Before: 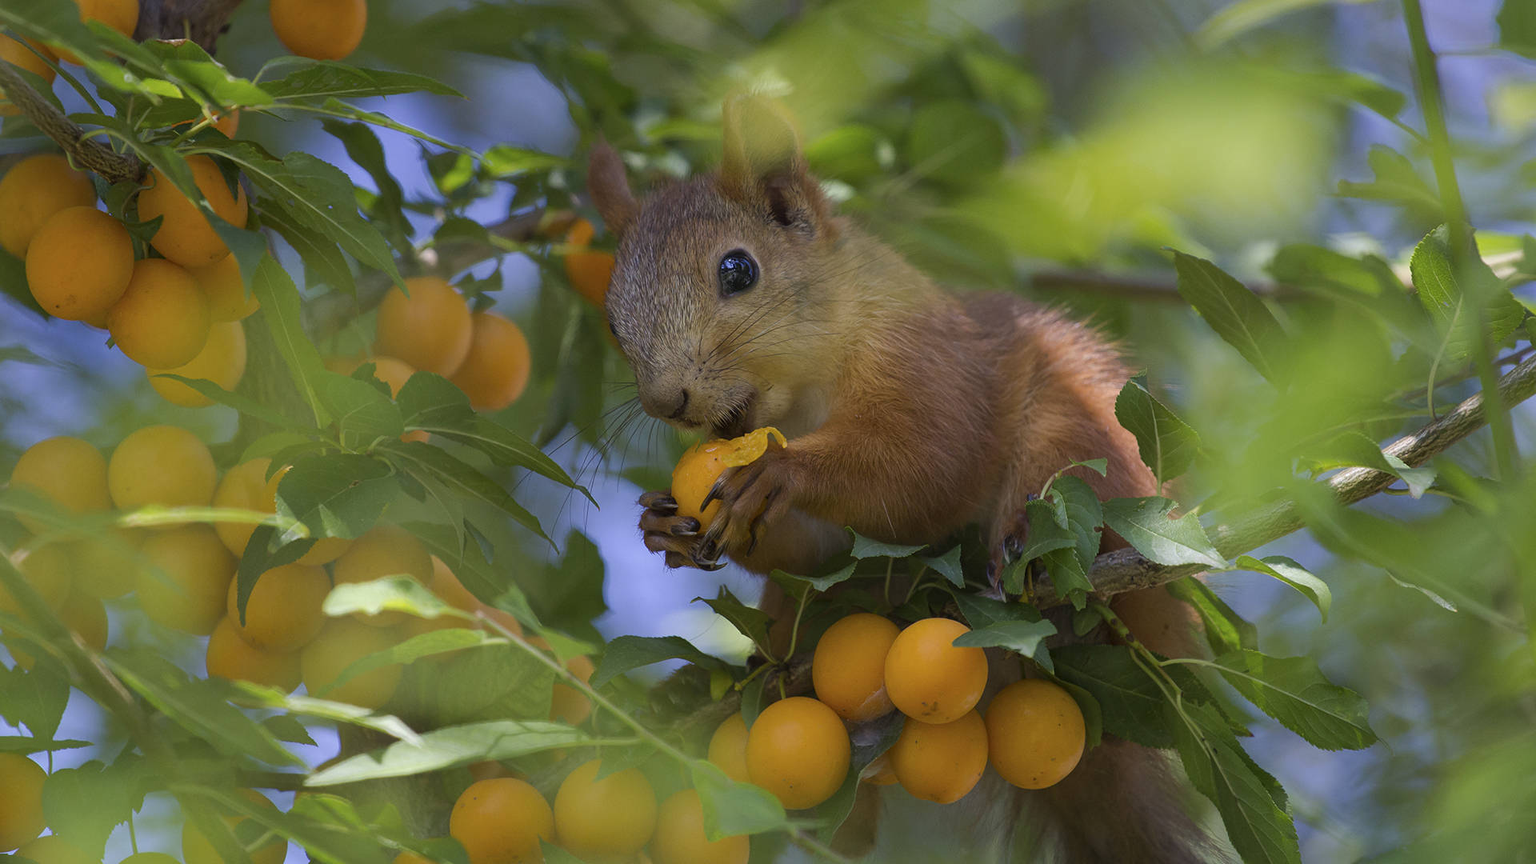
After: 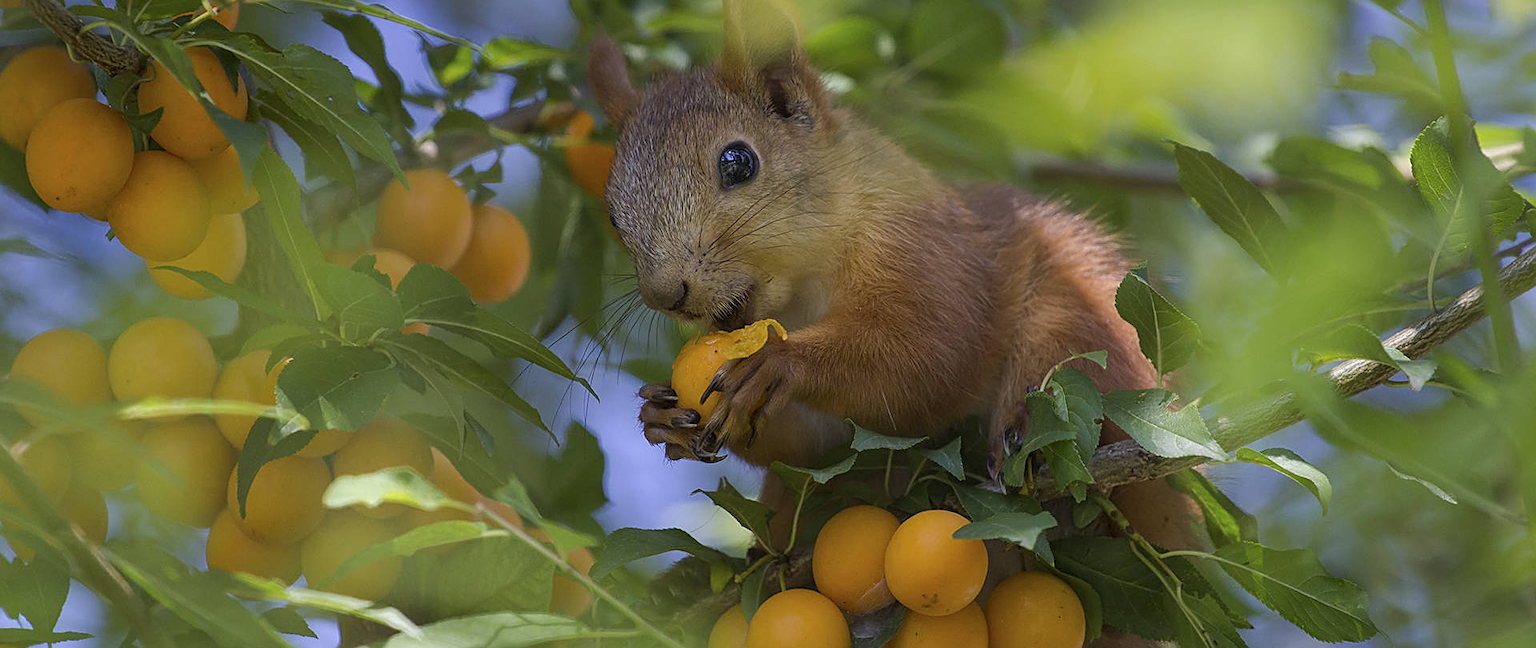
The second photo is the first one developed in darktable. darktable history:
sharpen: on, module defaults
local contrast: detail 110%
crop and rotate: top 12.5%, bottom 12.5%
